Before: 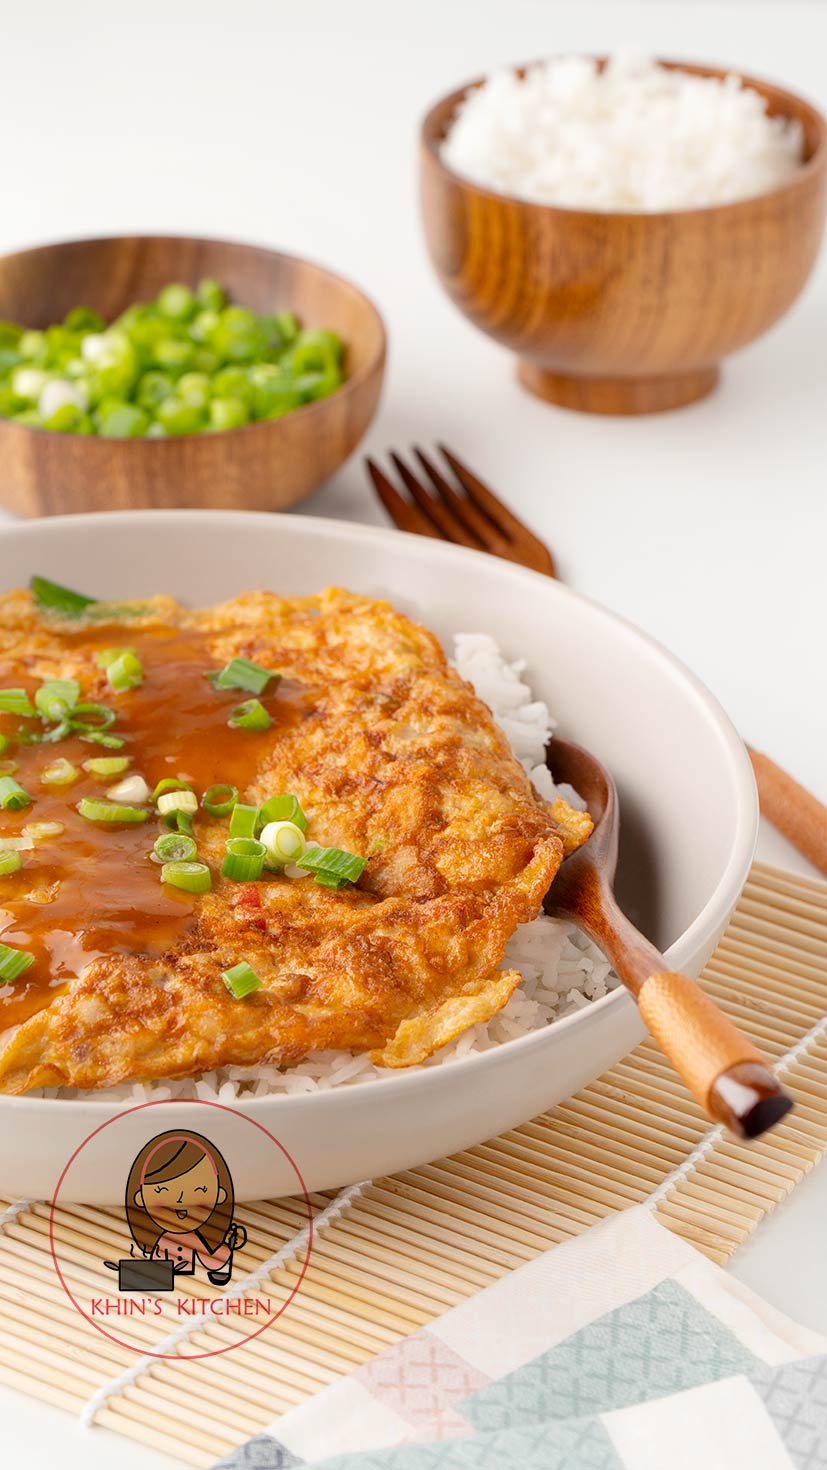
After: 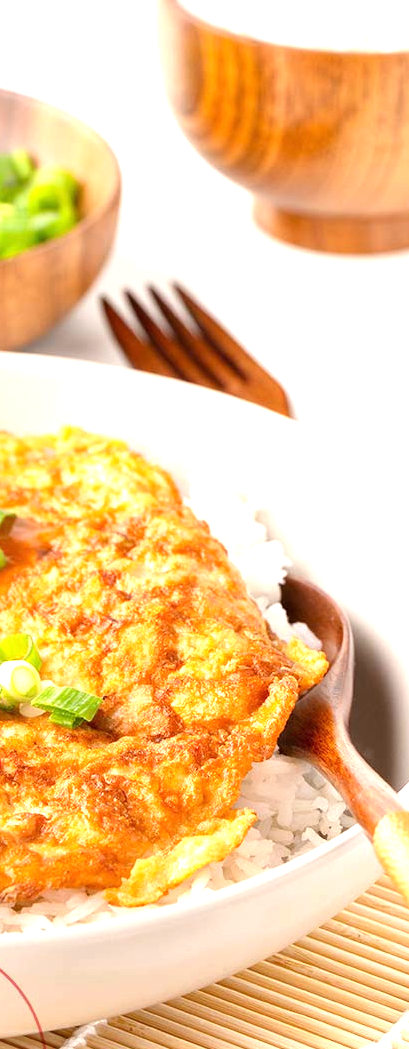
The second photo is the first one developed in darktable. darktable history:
exposure: black level correction 0, exposure 1.1 EV, compensate exposure bias true, compensate highlight preservation false
crop: left 32.075%, top 10.976%, right 18.355%, bottom 17.596%
